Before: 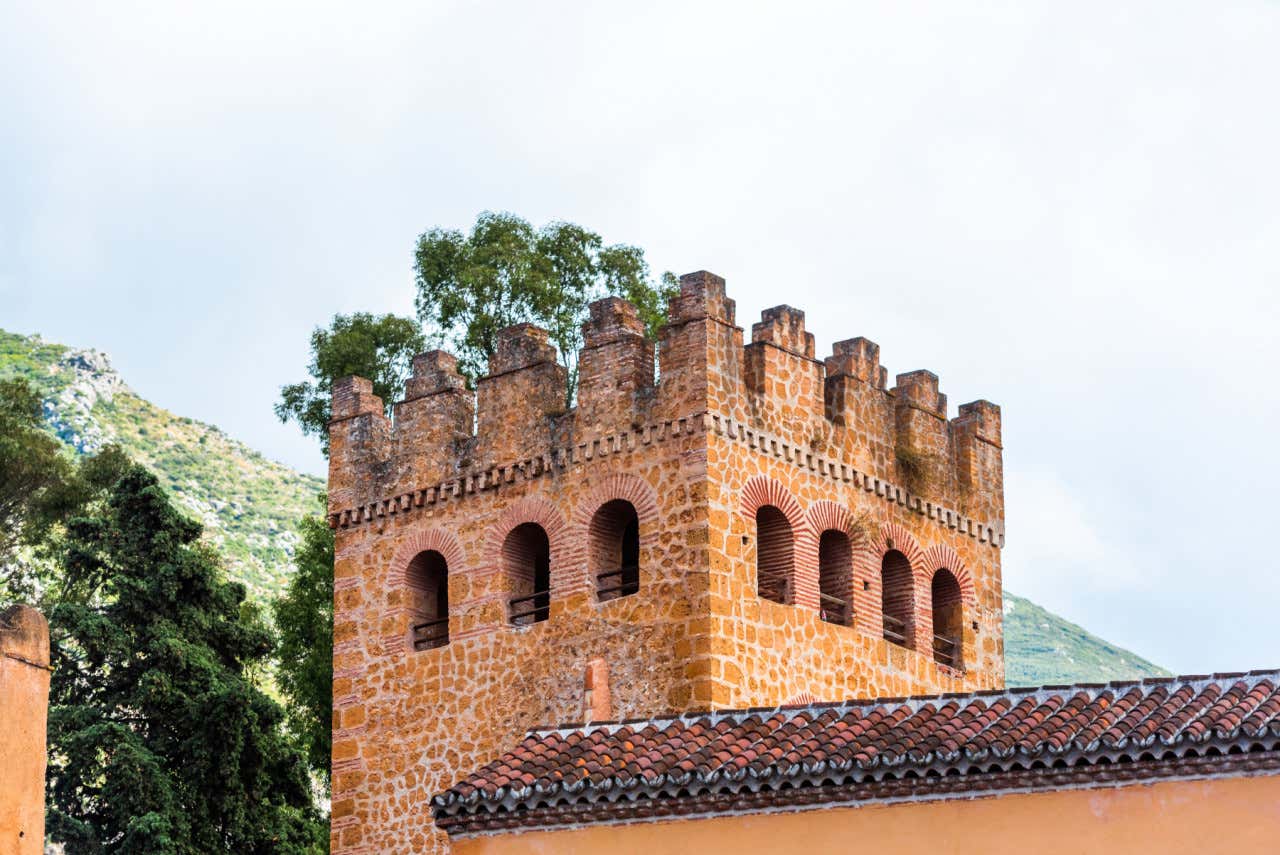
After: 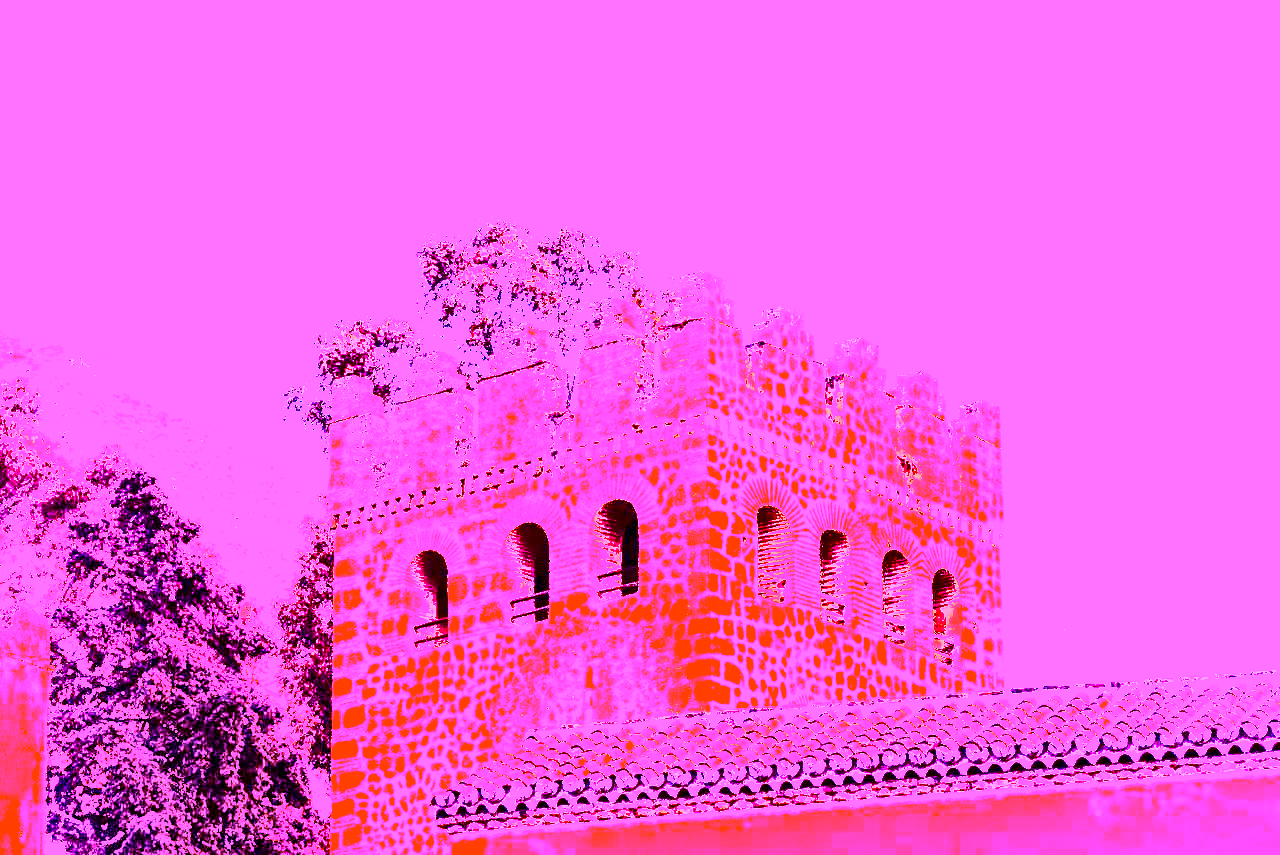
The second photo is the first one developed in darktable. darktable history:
shadows and highlights: low approximation 0.01, soften with gaussian
tone curve: curves: ch0 [(0, 0) (0.797, 0.684) (1, 1)], color space Lab, linked channels, preserve colors none
contrast equalizer: y [[0.601, 0.6, 0.598, 0.598, 0.6, 0.601], [0.5 ×6], [0.5 ×6], [0 ×6], [0 ×6]]
white balance: red 8, blue 8
